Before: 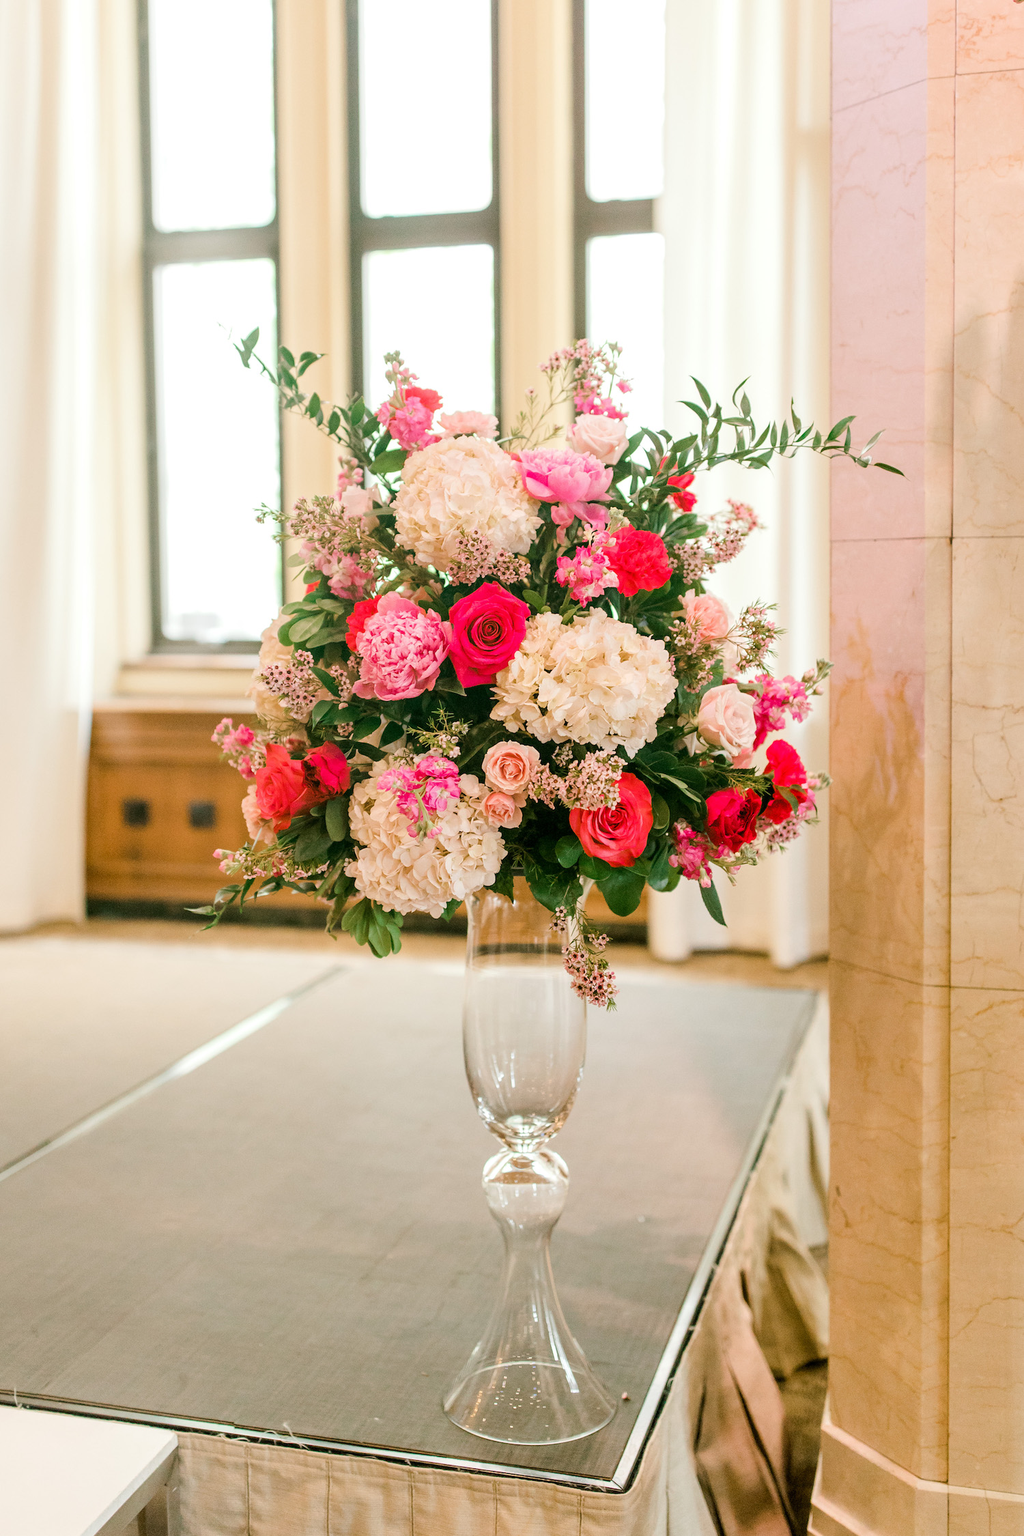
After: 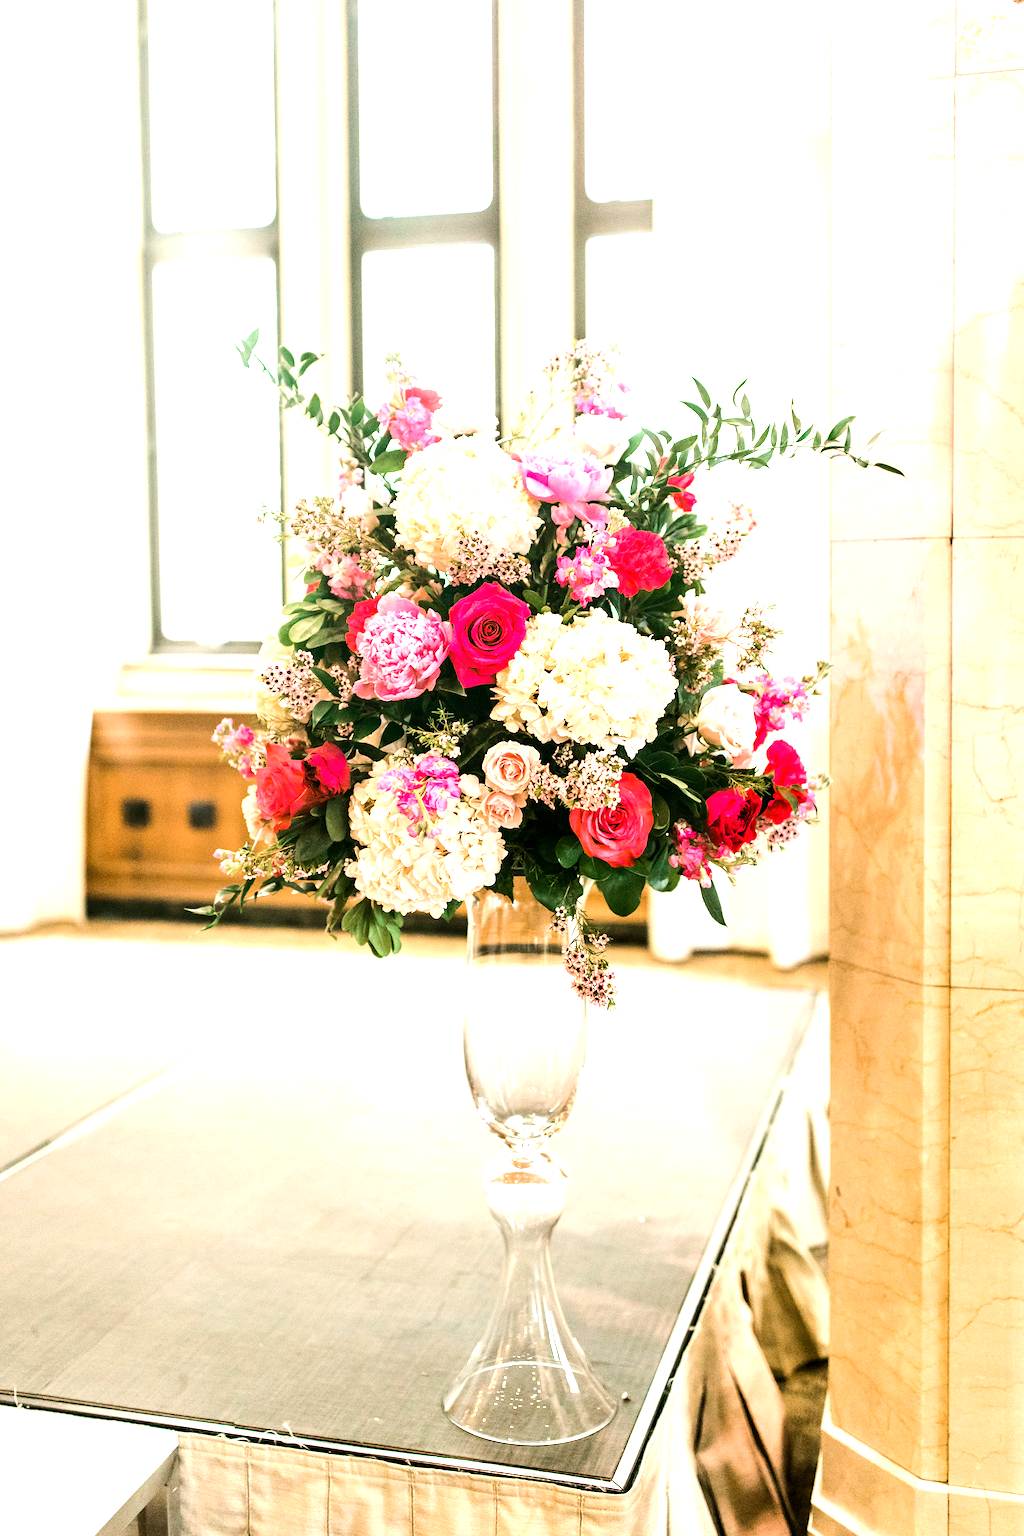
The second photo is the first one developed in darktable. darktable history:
exposure: exposure 0.201 EV, compensate exposure bias true, compensate highlight preservation false
tone equalizer: -8 EV -1.11 EV, -7 EV -1.05 EV, -6 EV -0.845 EV, -5 EV -0.598 EV, -3 EV 0.552 EV, -2 EV 0.872 EV, -1 EV 0.995 EV, +0 EV 1.07 EV, edges refinement/feathering 500, mask exposure compensation -1.57 EV, preserve details no
